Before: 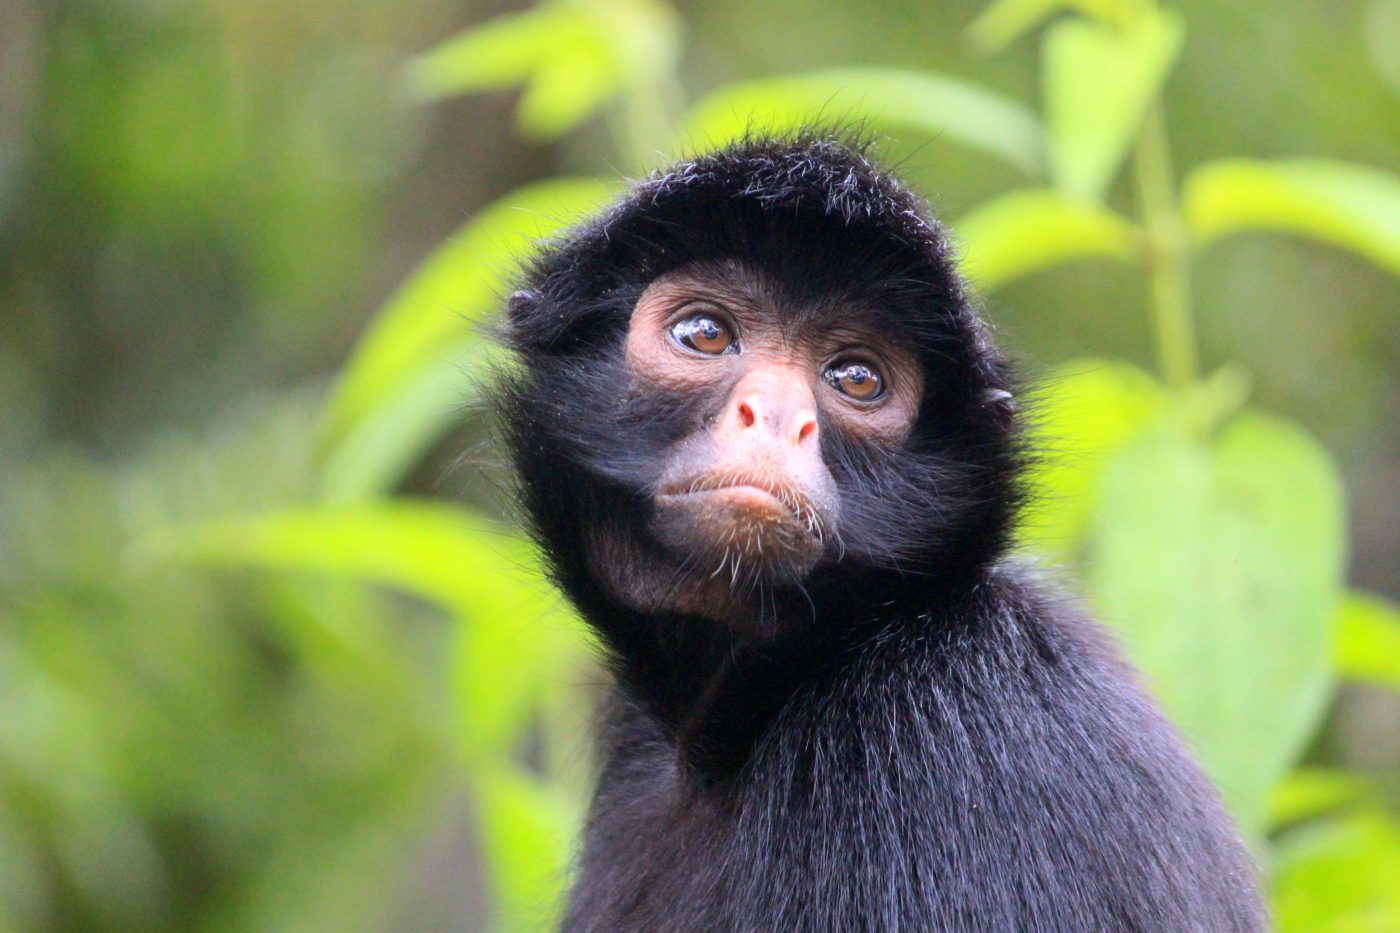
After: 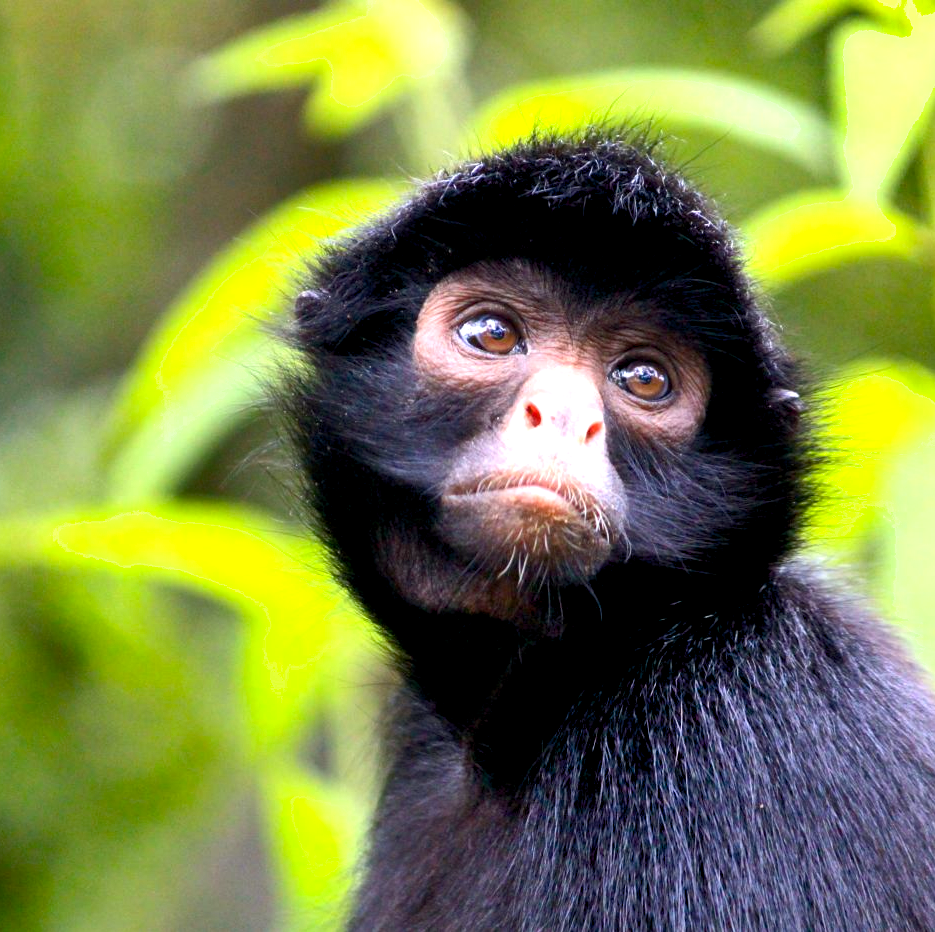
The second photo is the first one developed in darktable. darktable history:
crop and rotate: left 15.263%, right 17.896%
shadows and highlights: low approximation 0.01, soften with gaussian
color balance rgb: shadows lift › chroma 0.808%, shadows lift › hue 115.4°, global offset › luminance -0.881%, perceptual saturation grading › global saturation 20%, perceptual saturation grading › highlights -25.112%, perceptual saturation grading › shadows 24.778%, perceptual brilliance grading › global brilliance 15.721%, perceptual brilliance grading › shadows -35.33%, global vibrance 20%
